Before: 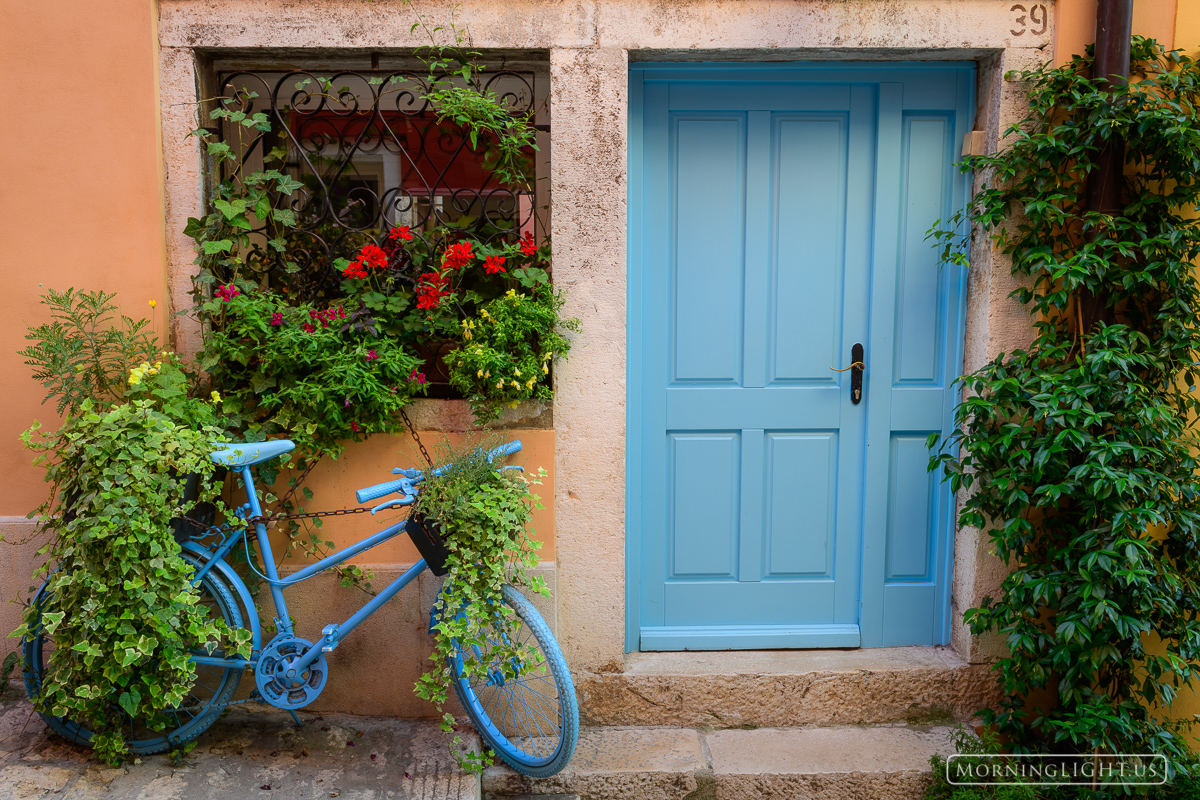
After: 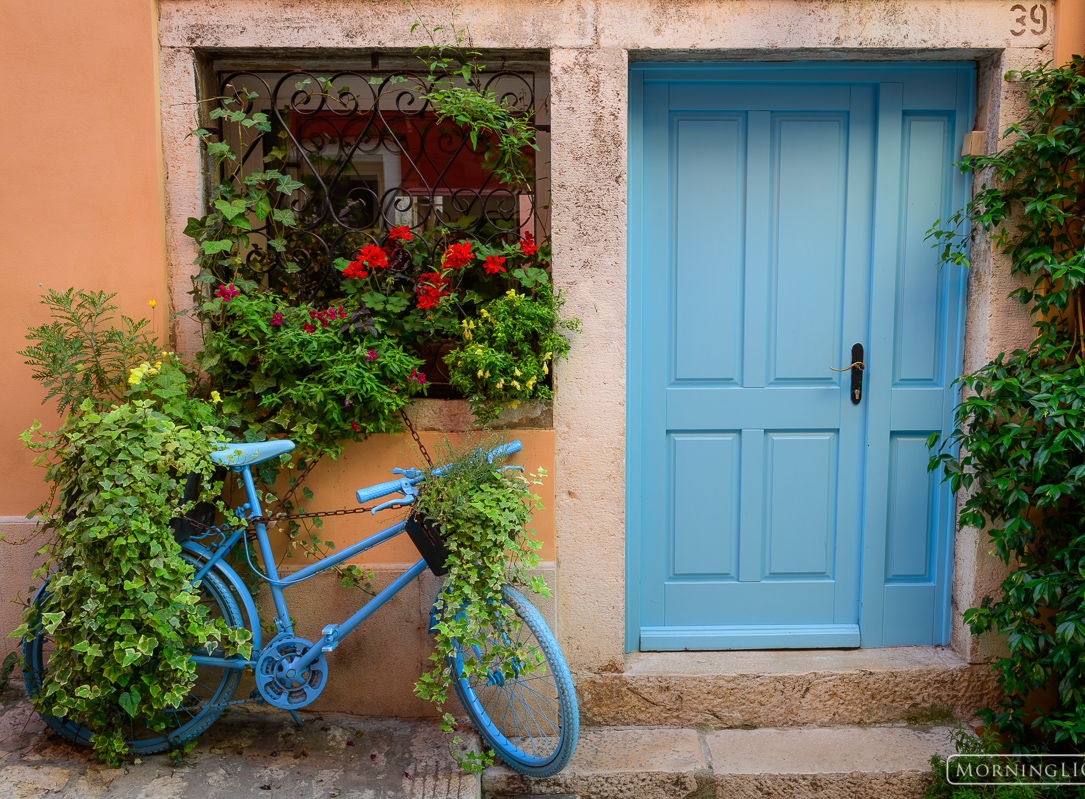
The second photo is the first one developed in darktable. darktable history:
crop: right 9.509%, bottom 0.031%
